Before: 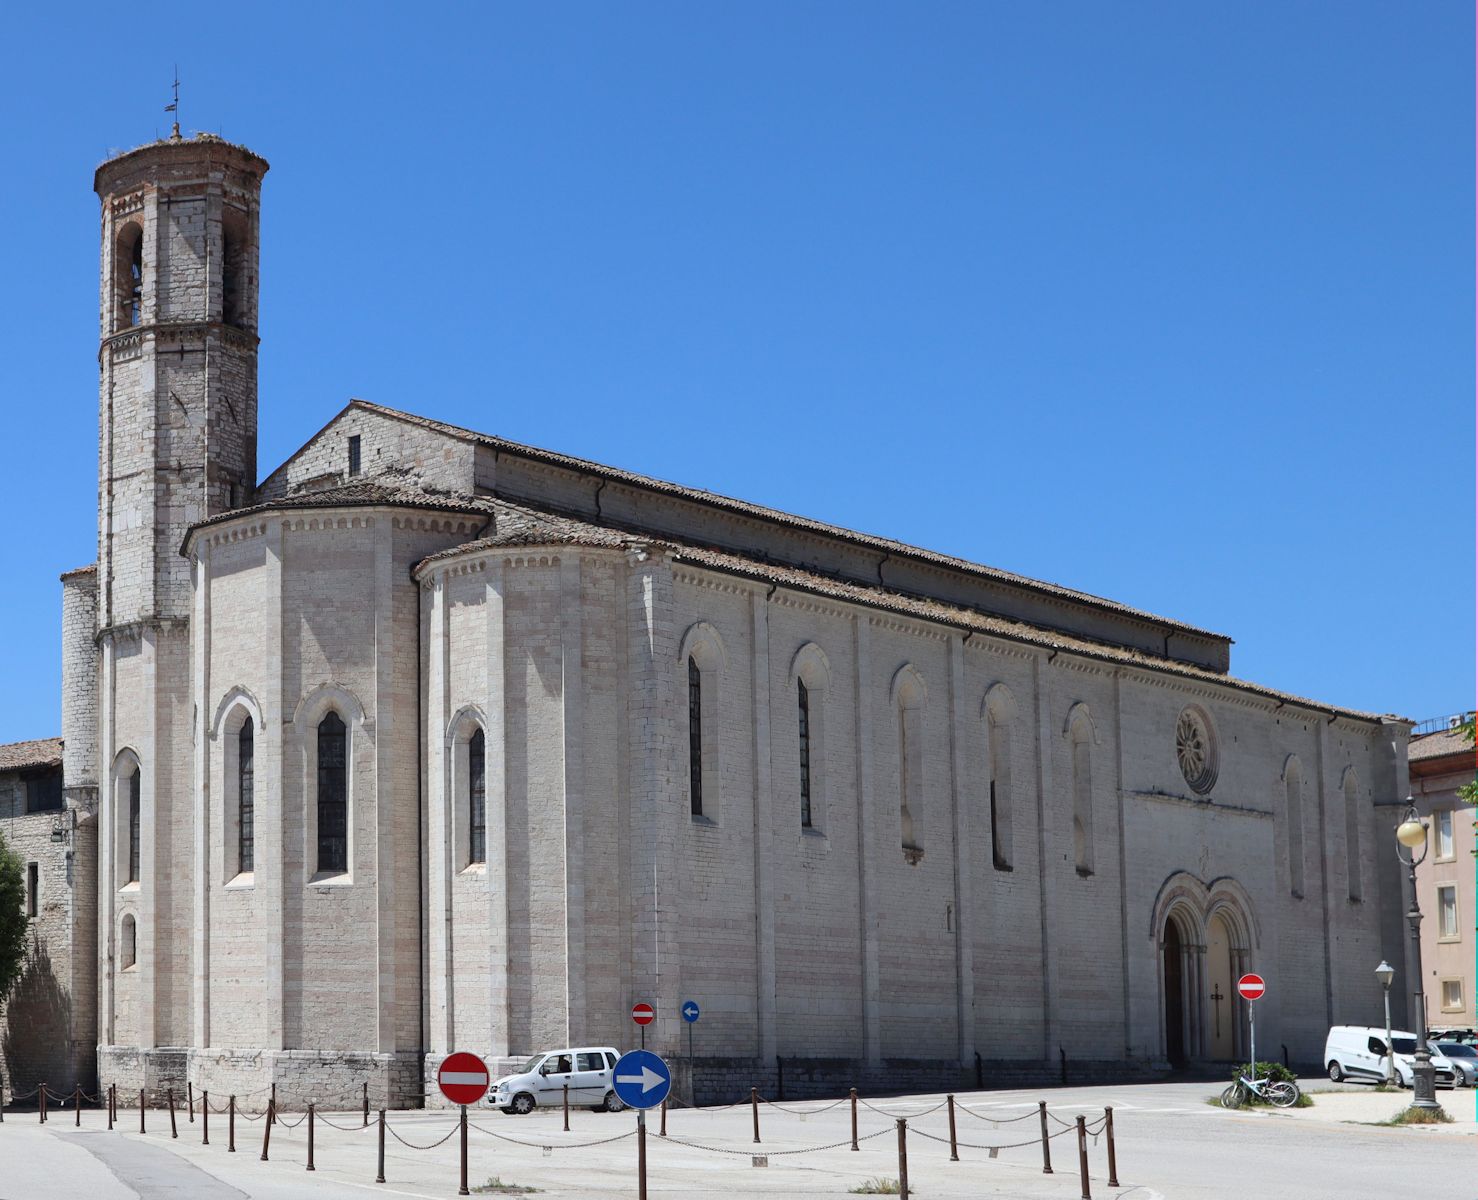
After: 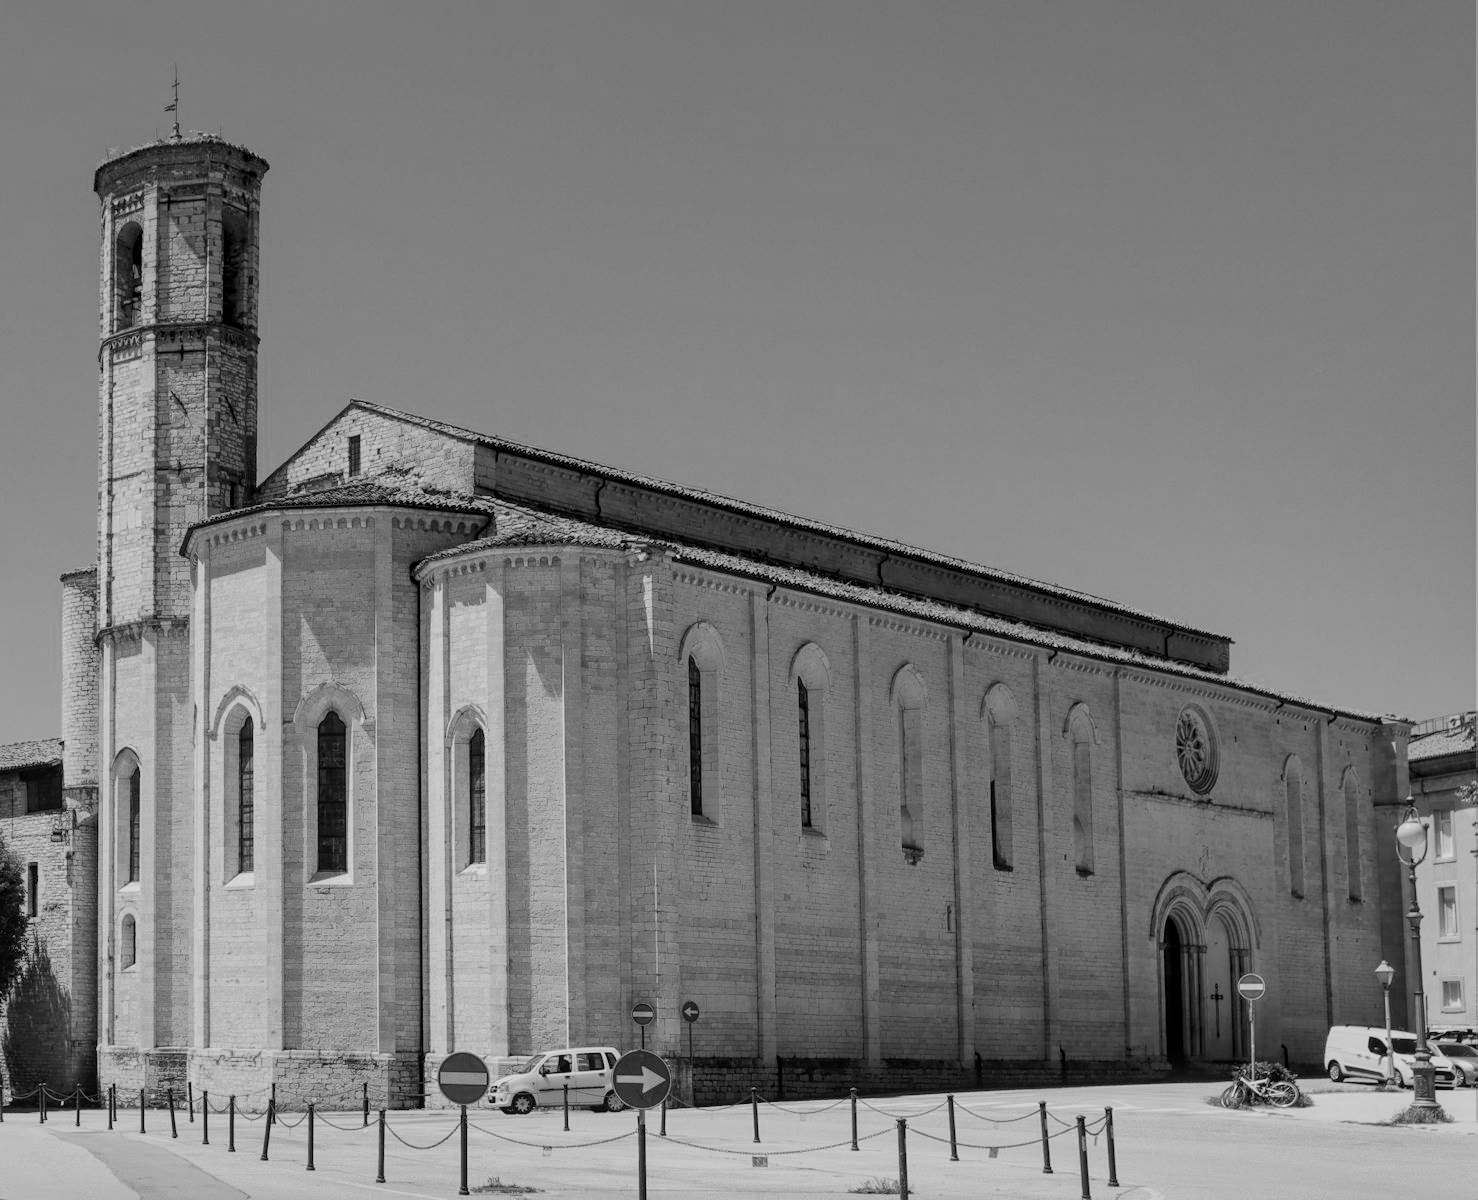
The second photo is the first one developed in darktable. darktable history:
shadows and highlights: radius 133.83, soften with gaussian
color balance: lift [1.003, 0.993, 1.001, 1.007], gamma [1.018, 1.072, 0.959, 0.928], gain [0.974, 0.873, 1.031, 1.127]
color correction: highlights a* -2.68, highlights b* 2.57
filmic rgb: black relative exposure -7.65 EV, white relative exposure 4.56 EV, hardness 3.61
monochrome: size 3.1
local contrast: highlights 99%, shadows 86%, detail 160%, midtone range 0.2
vibrance: on, module defaults
